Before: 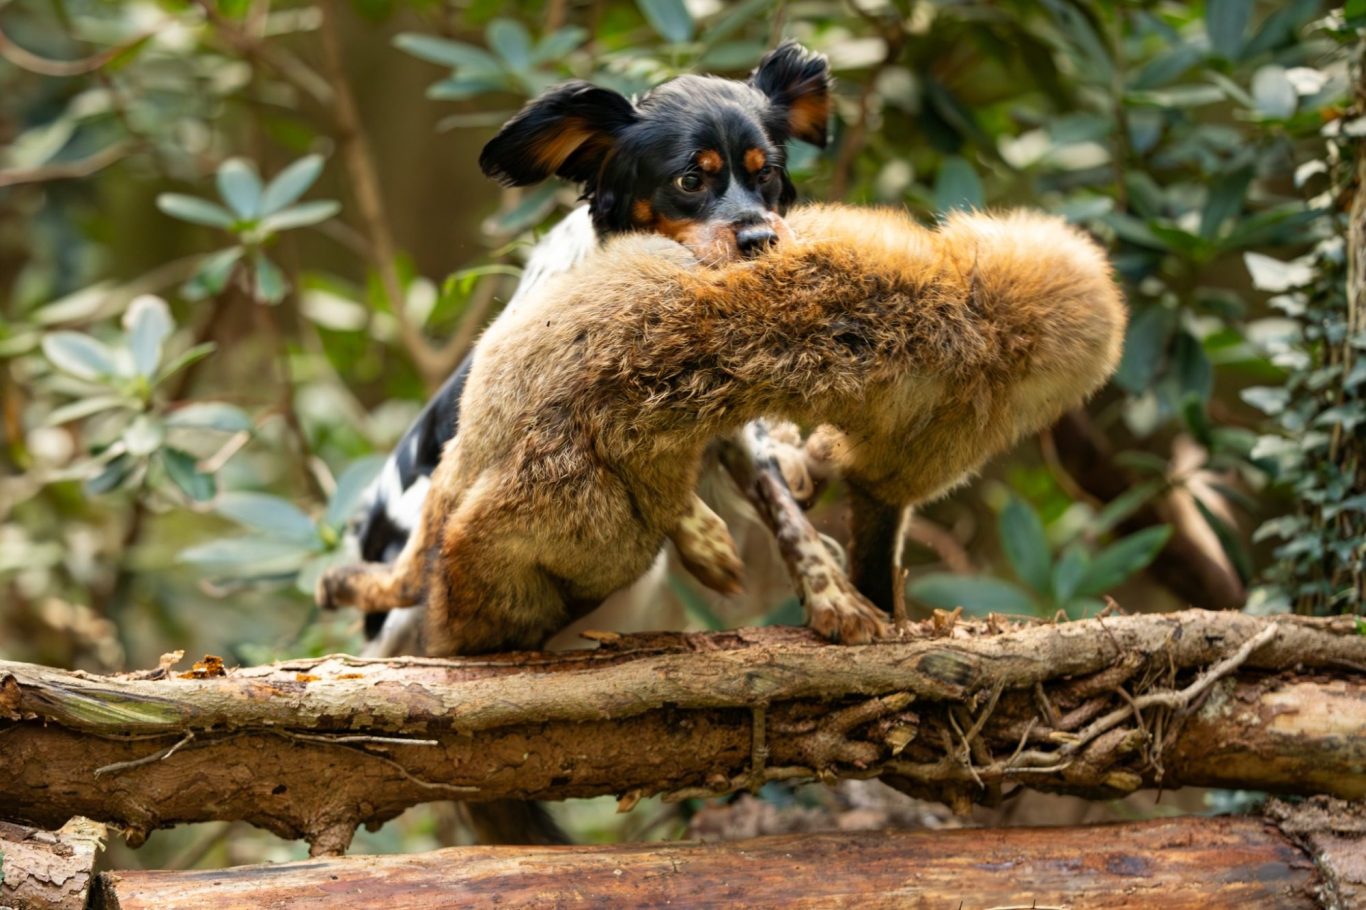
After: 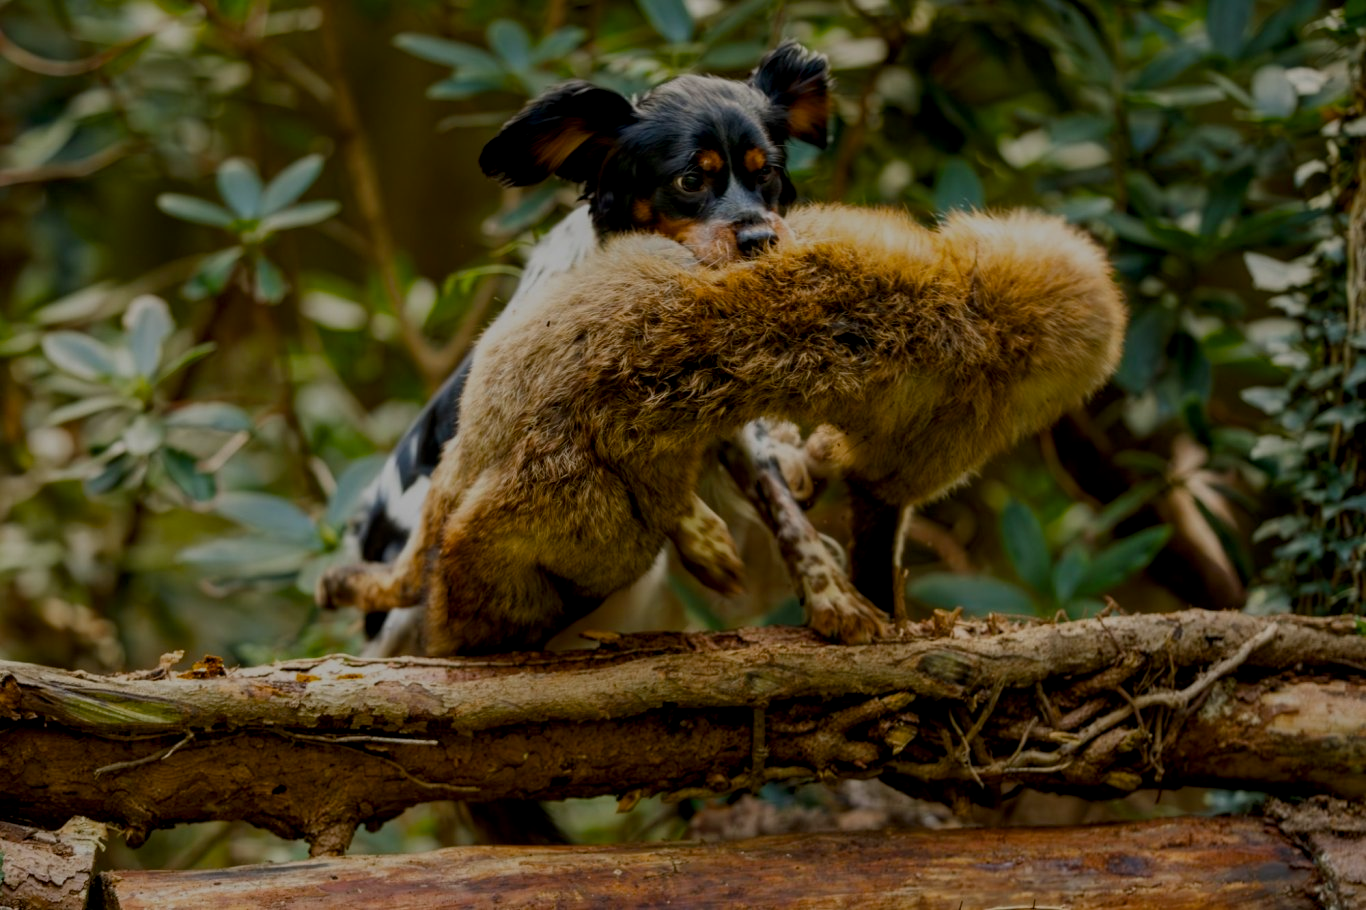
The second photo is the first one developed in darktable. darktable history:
local contrast: detail 130%
exposure: exposure -1.501 EV, compensate highlight preservation false
color balance rgb: shadows lift › chroma 0.677%, shadows lift › hue 115.01°, perceptual saturation grading › global saturation 20%, perceptual saturation grading › highlights -25.096%, perceptual saturation grading › shadows 24.44%, global vibrance 20%
